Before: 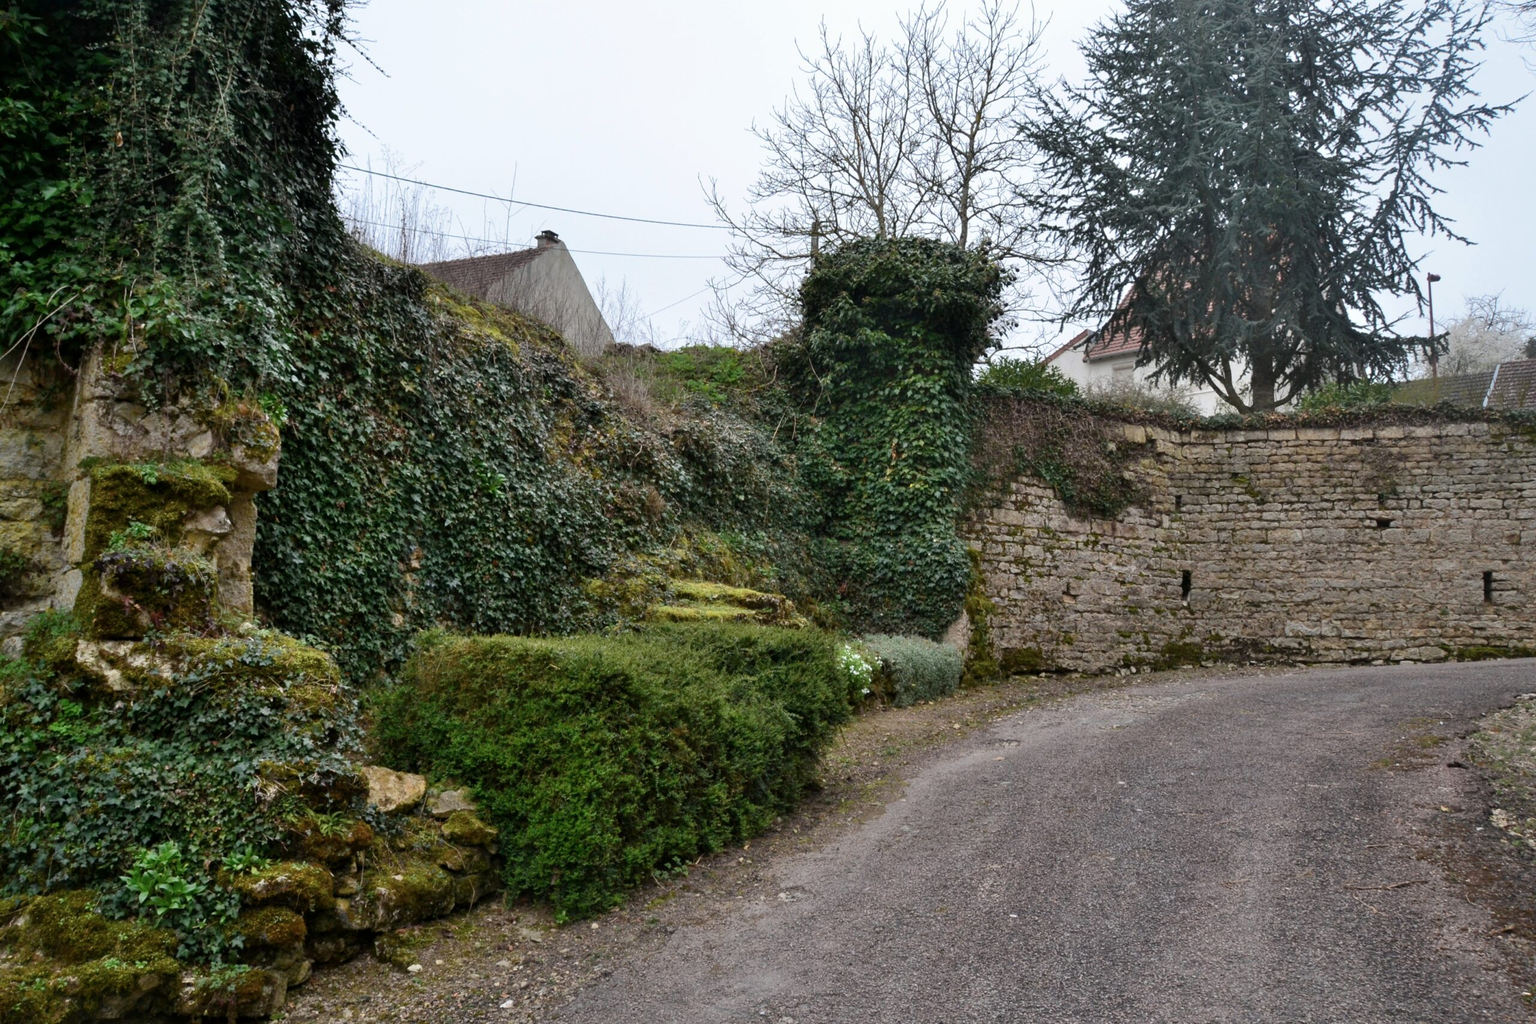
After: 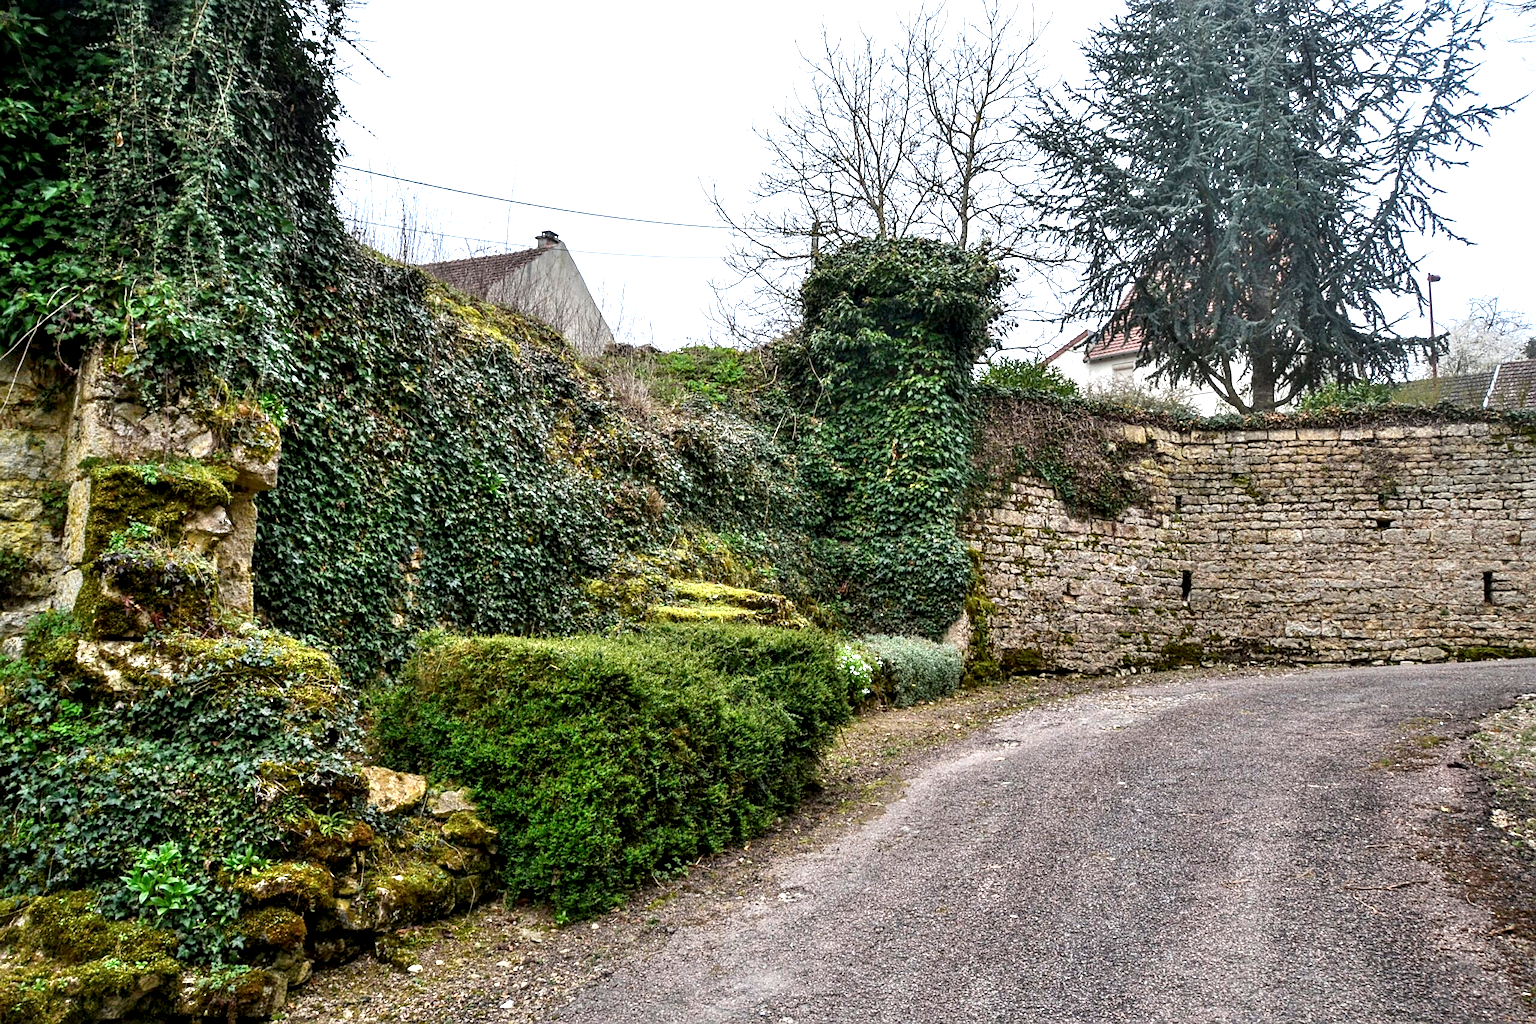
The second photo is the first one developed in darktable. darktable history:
exposure: black level correction 0, exposure 0.7 EV, compensate exposure bias true, compensate highlight preservation false
local contrast: highlights 60%, shadows 60%, detail 160%
white balance: emerald 1
sharpen: on, module defaults
color zones: curves: ch0 [(0, 0.613) (0.01, 0.613) (0.245, 0.448) (0.498, 0.529) (0.642, 0.665) (0.879, 0.777) (0.99, 0.613)]; ch1 [(0, 0) (0.143, 0) (0.286, 0) (0.429, 0) (0.571, 0) (0.714, 0) (0.857, 0)], mix -121.96%
